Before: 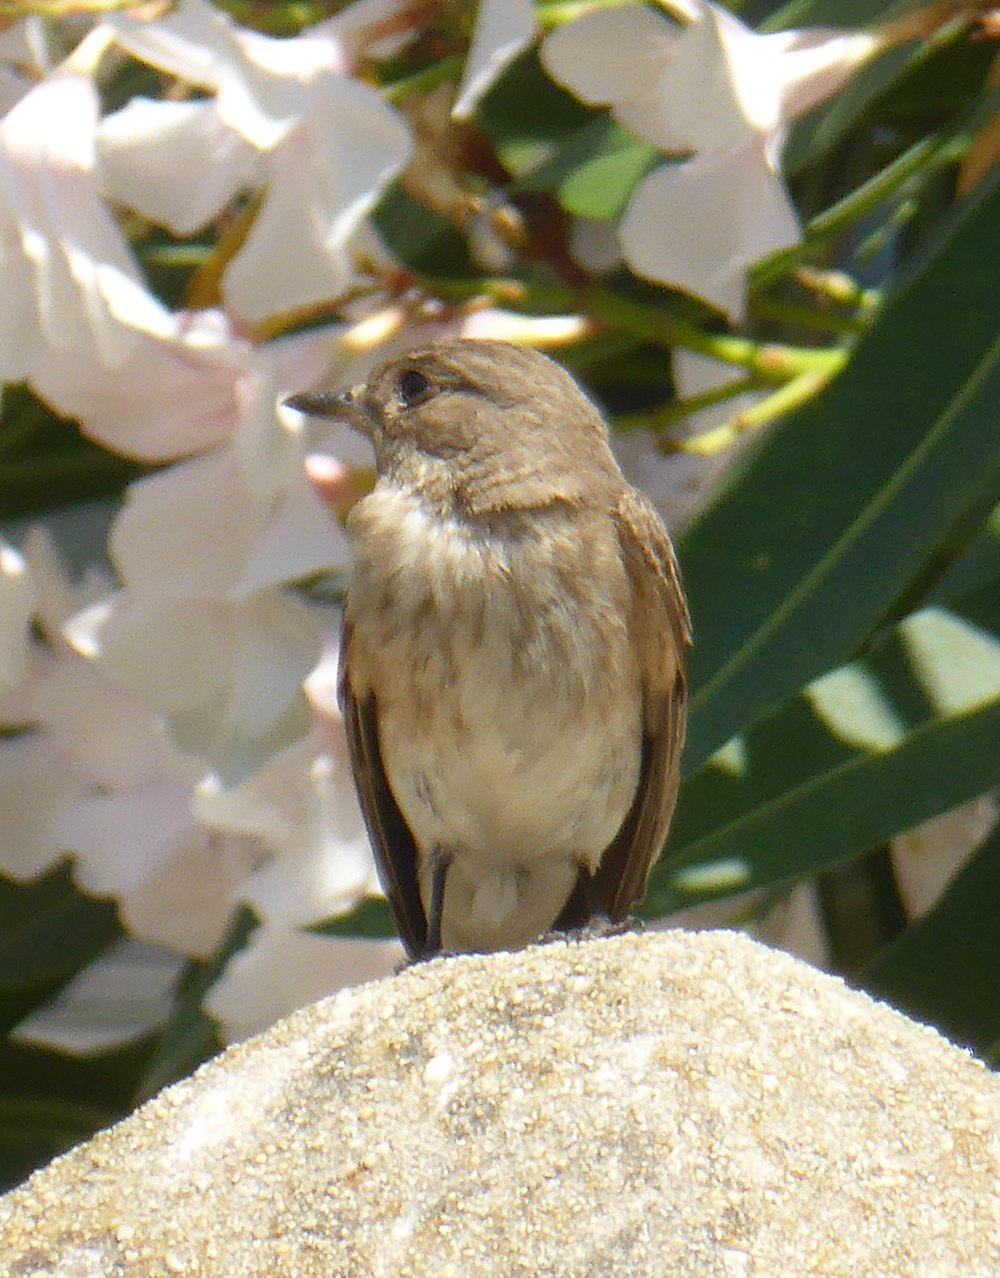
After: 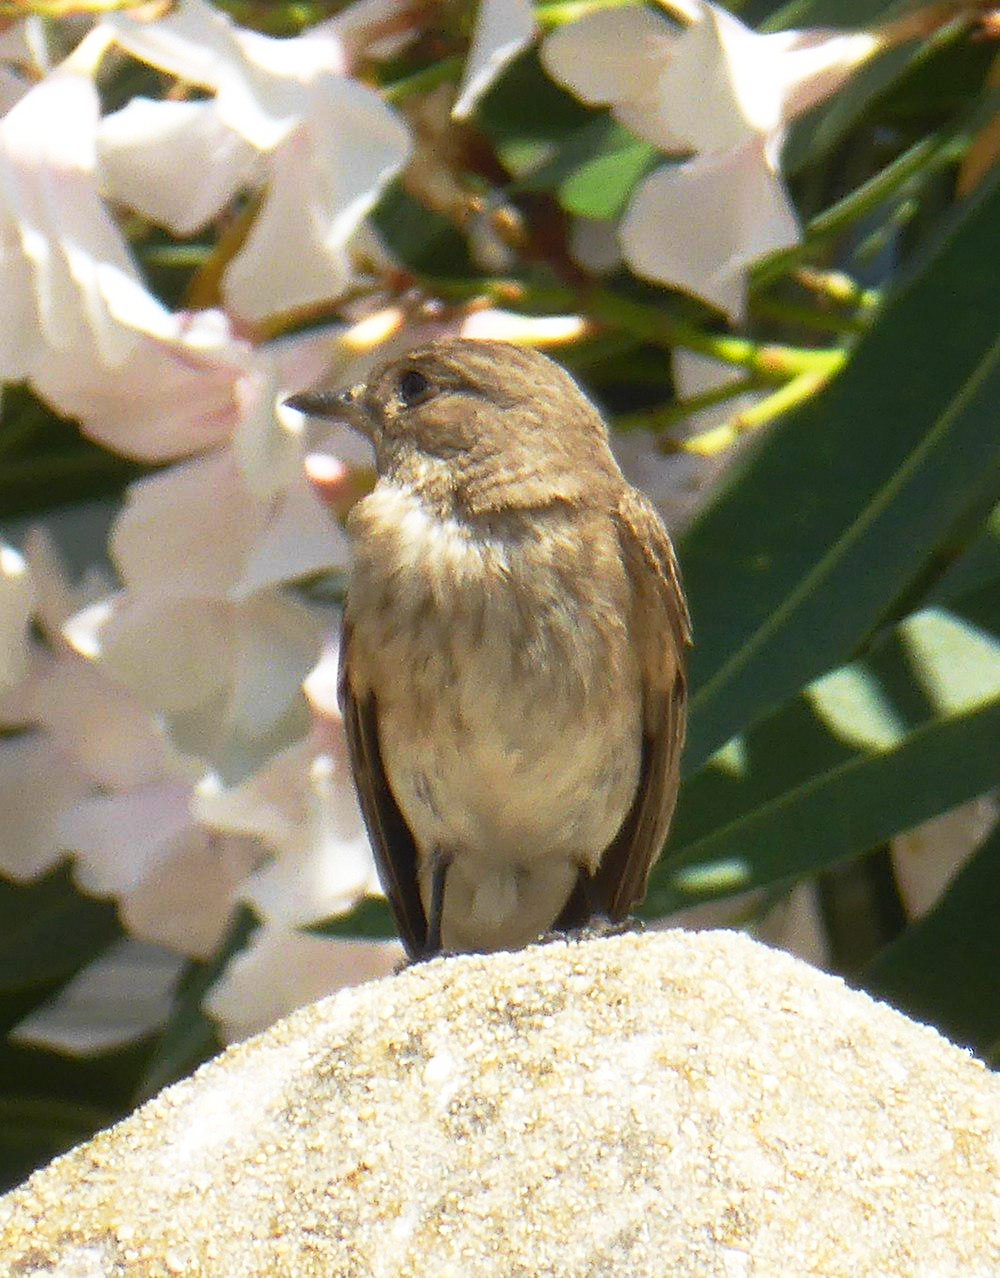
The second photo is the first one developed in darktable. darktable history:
base curve: curves: ch0 [(0, 0) (0.257, 0.25) (0.482, 0.586) (0.757, 0.871) (1, 1)], preserve colors none
